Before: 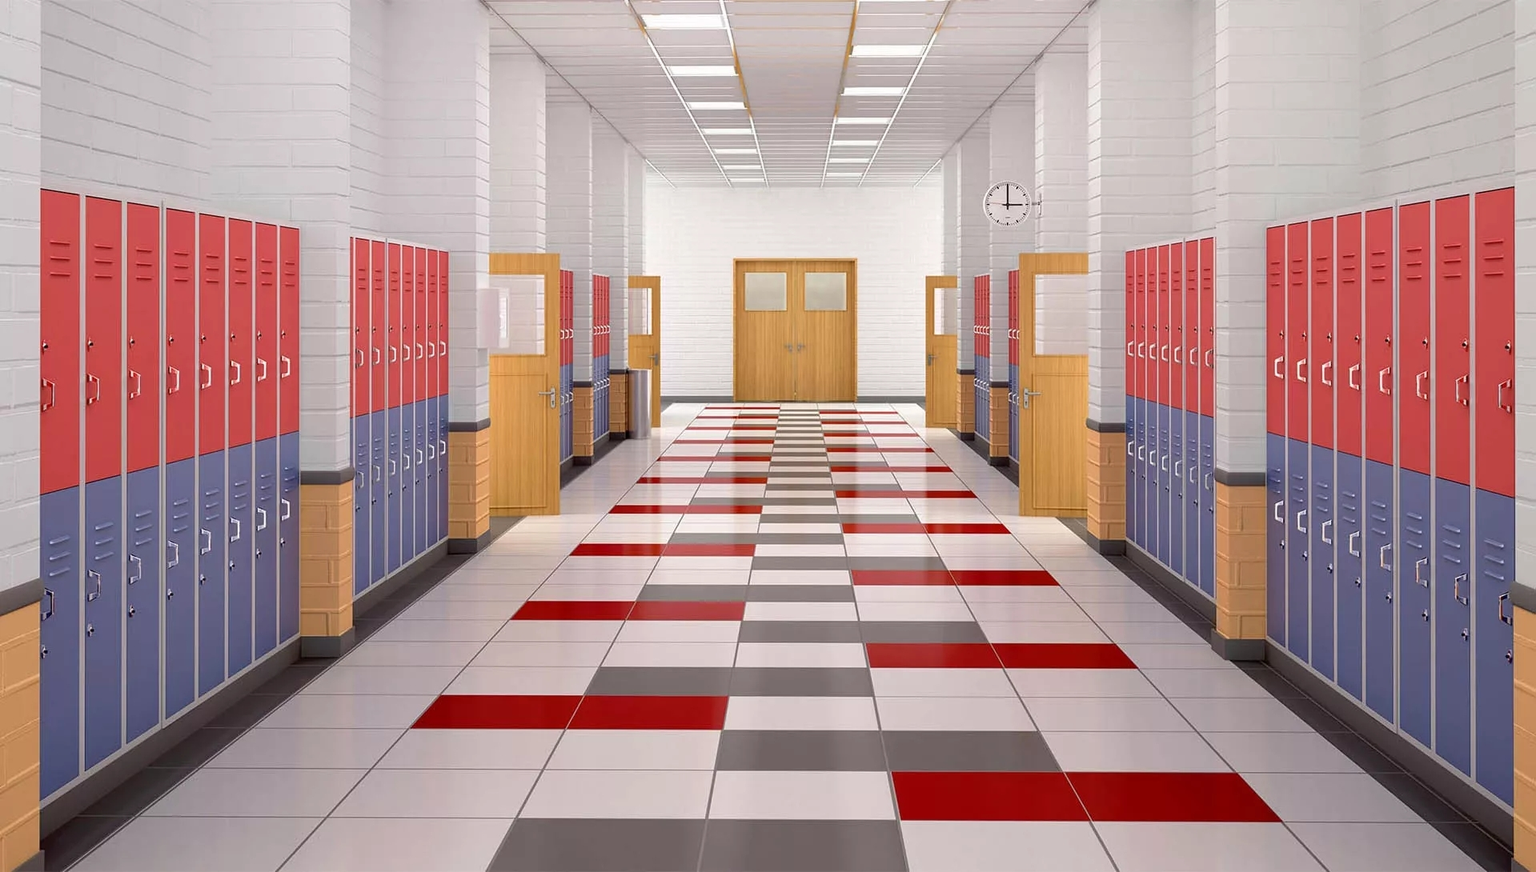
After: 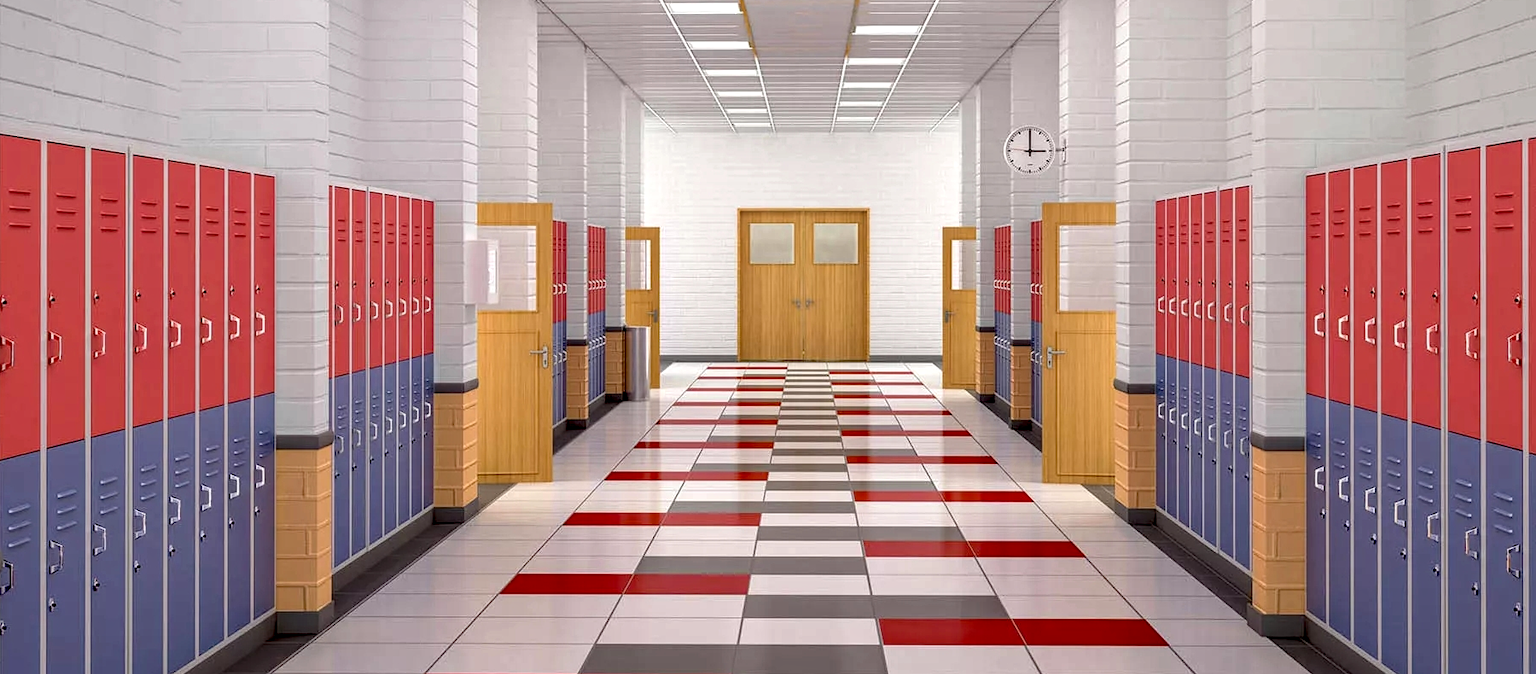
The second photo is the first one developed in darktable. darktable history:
local contrast: detail 130%
crop: left 2.737%, top 7.287%, right 3.421%, bottom 20.179%
haze removal: compatibility mode true, adaptive false
